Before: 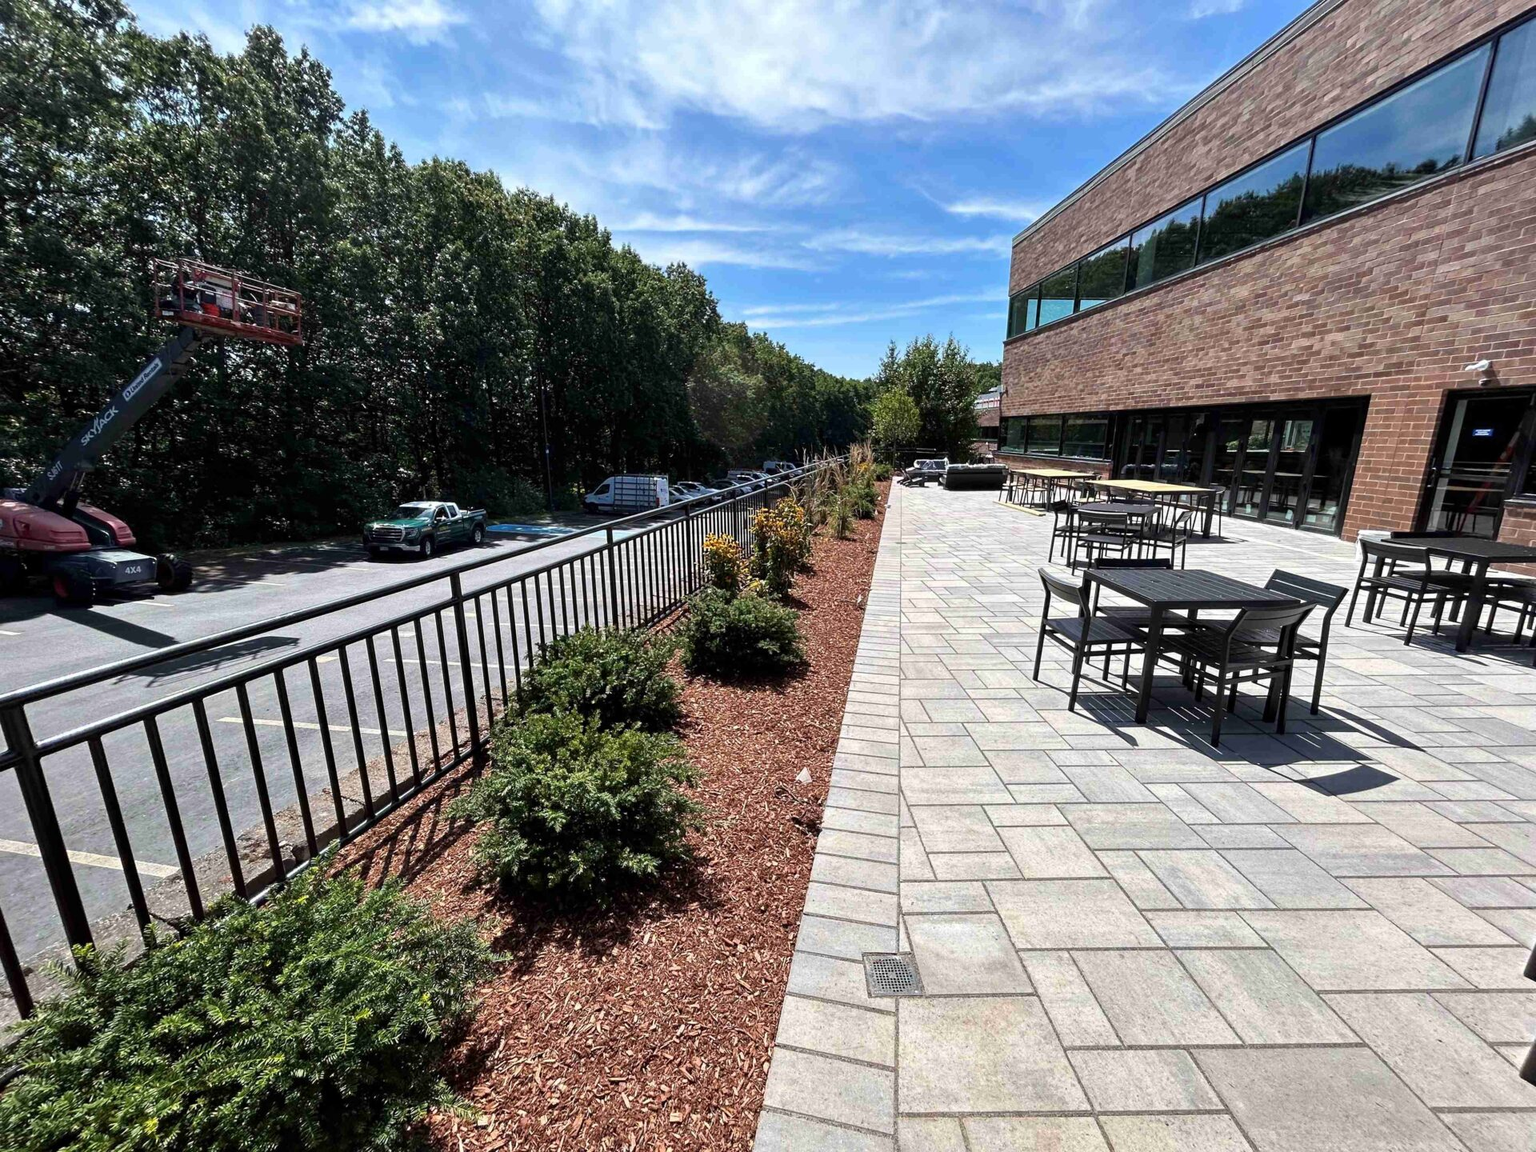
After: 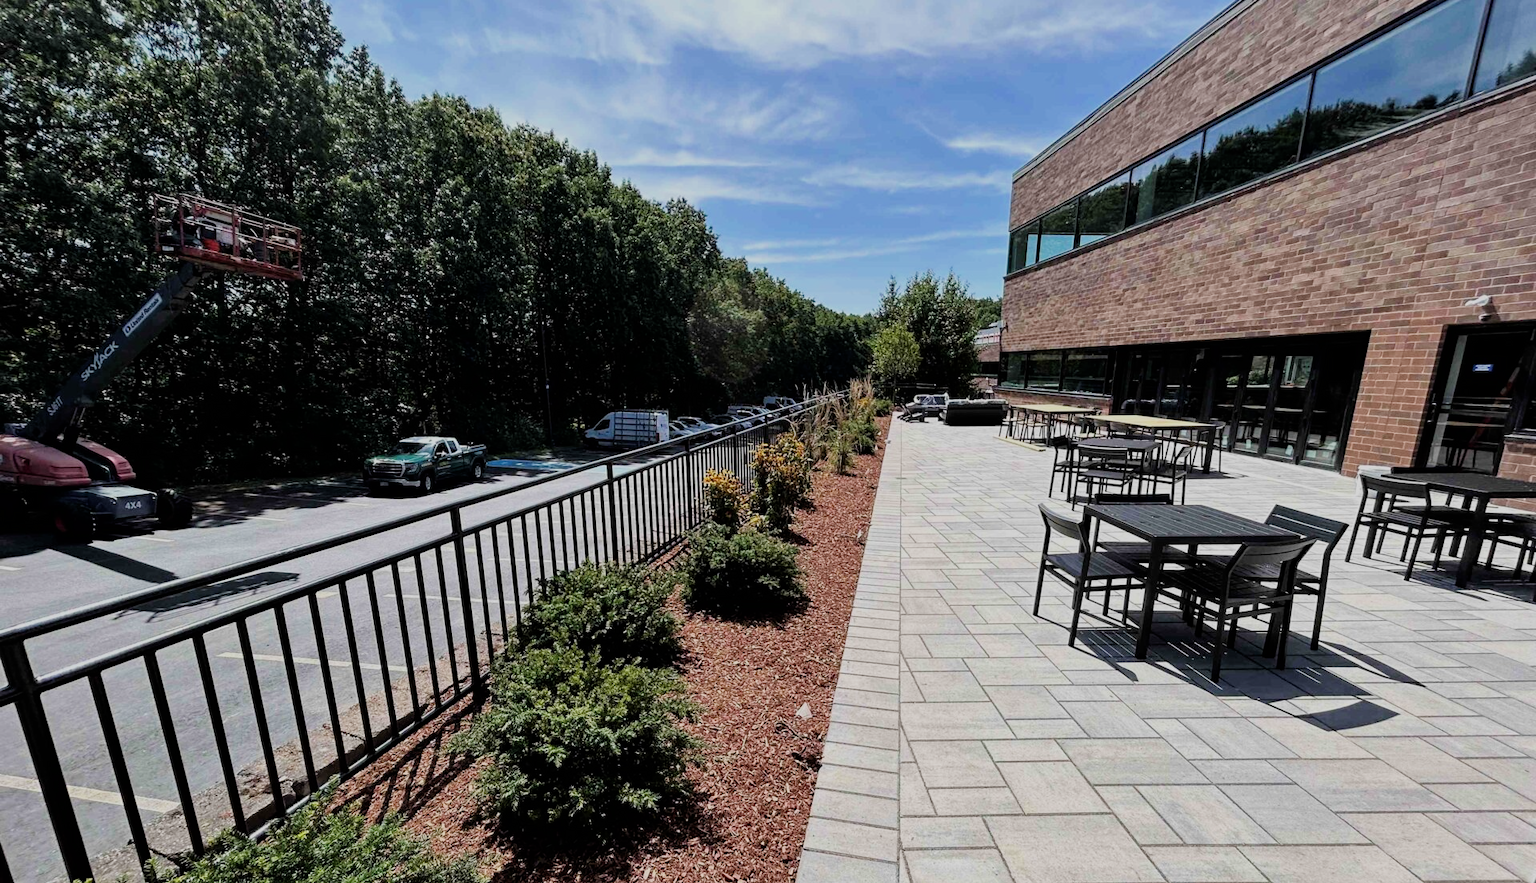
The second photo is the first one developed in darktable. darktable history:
filmic rgb: black relative exposure -7.65 EV, white relative exposure 4.56 EV, hardness 3.61
crop: top 5.667%, bottom 17.637%
